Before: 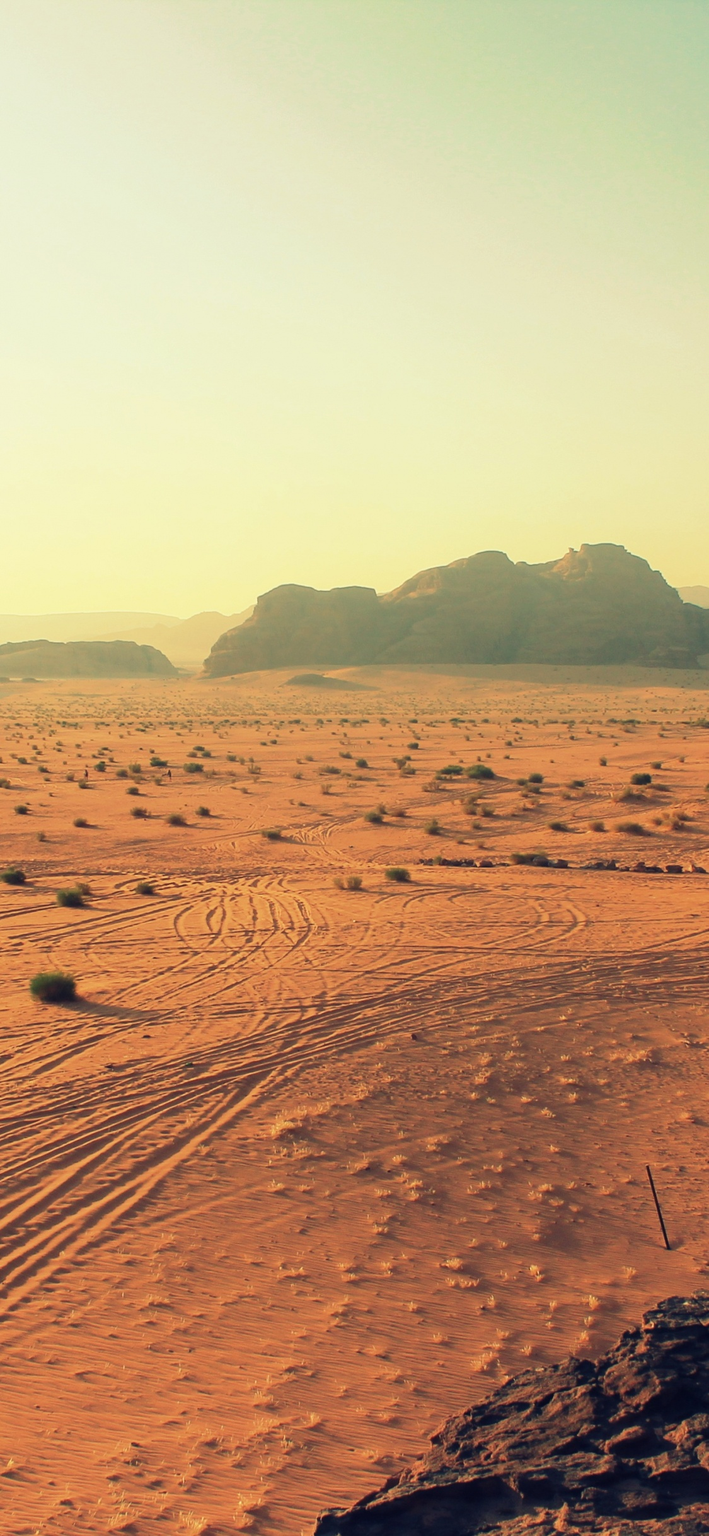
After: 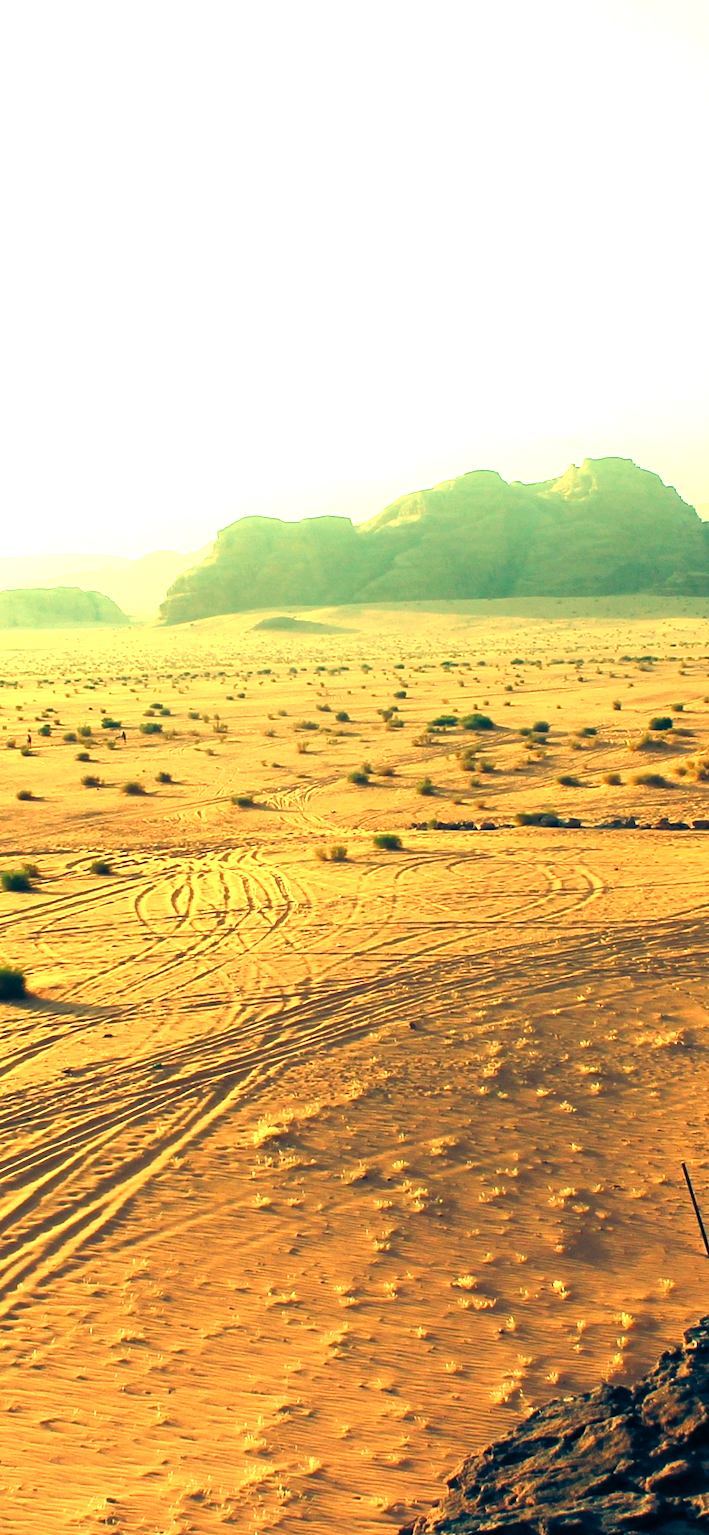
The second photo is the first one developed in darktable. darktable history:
exposure: black level correction -0.002, exposure 0.54 EV, compensate highlight preservation false
crop and rotate: angle 1.96°, left 5.673%, top 5.673%
color balance rgb: shadows lift › luminance -7.7%, shadows lift › chroma 2.13%, shadows lift › hue 165.27°, power › luminance -7.77%, power › chroma 1.1%, power › hue 215.88°, highlights gain › luminance 15.15%, highlights gain › chroma 7%, highlights gain › hue 125.57°, global offset › luminance -0.33%, global offset › chroma 0.11%, global offset › hue 165.27°, perceptual saturation grading › global saturation 24.42%, perceptual saturation grading › highlights -24.42%, perceptual saturation grading › mid-tones 24.42%, perceptual saturation grading › shadows 40%, perceptual brilliance grading › global brilliance -5%, perceptual brilliance grading › highlights 24.42%, perceptual brilliance grading › mid-tones 7%, perceptual brilliance grading › shadows -5%
